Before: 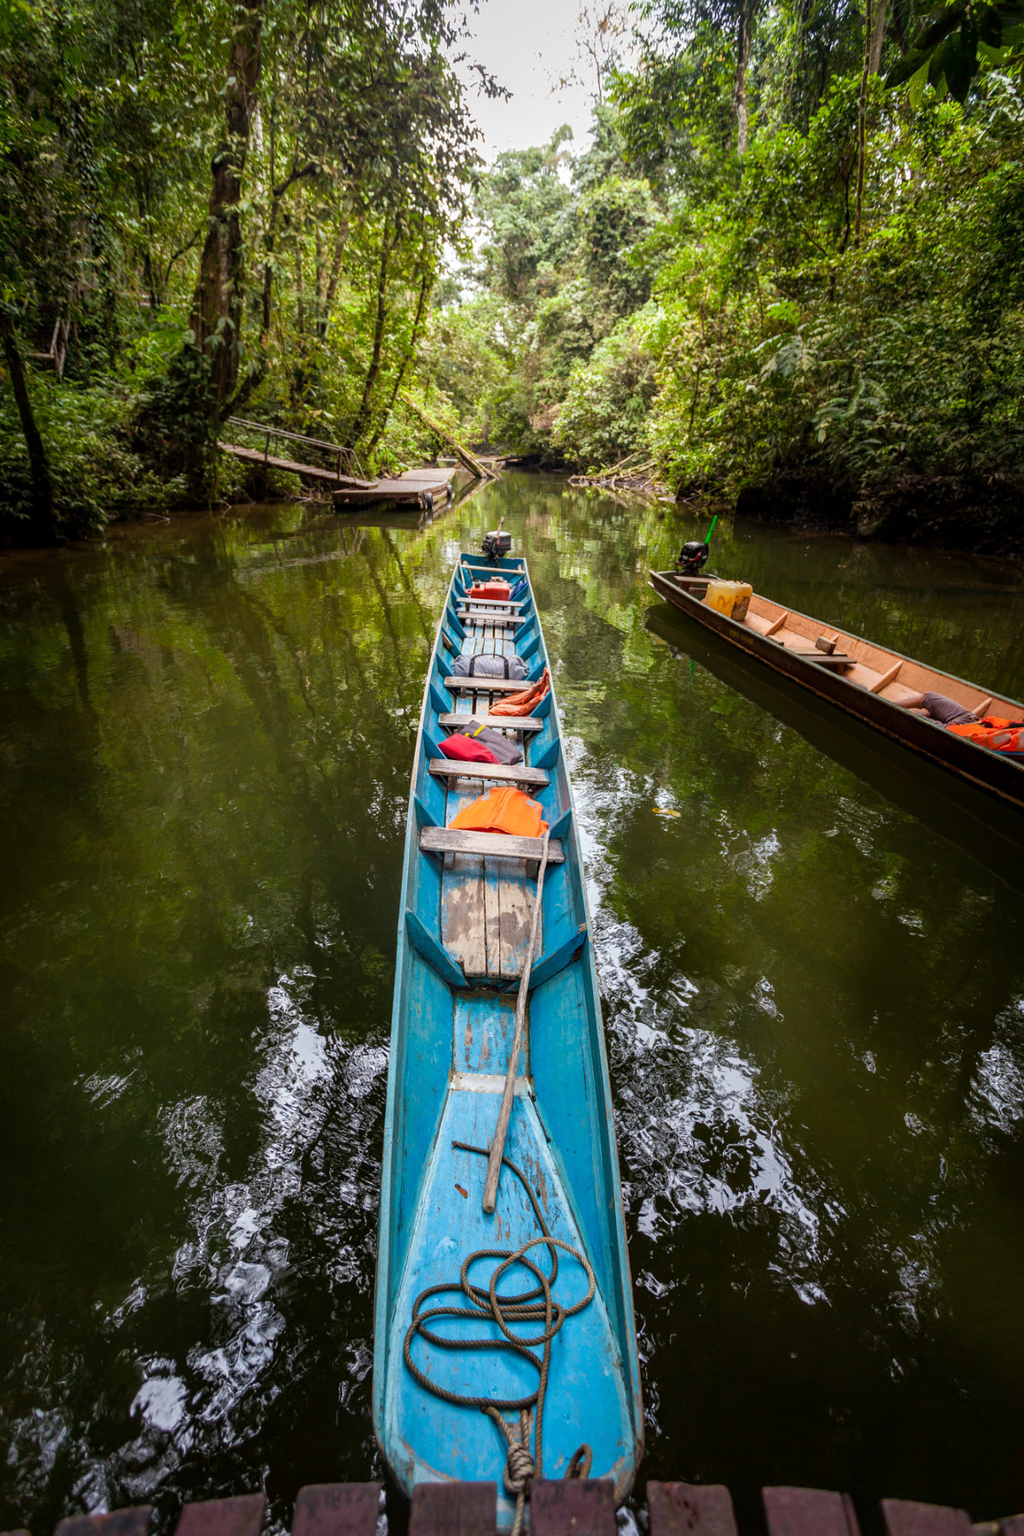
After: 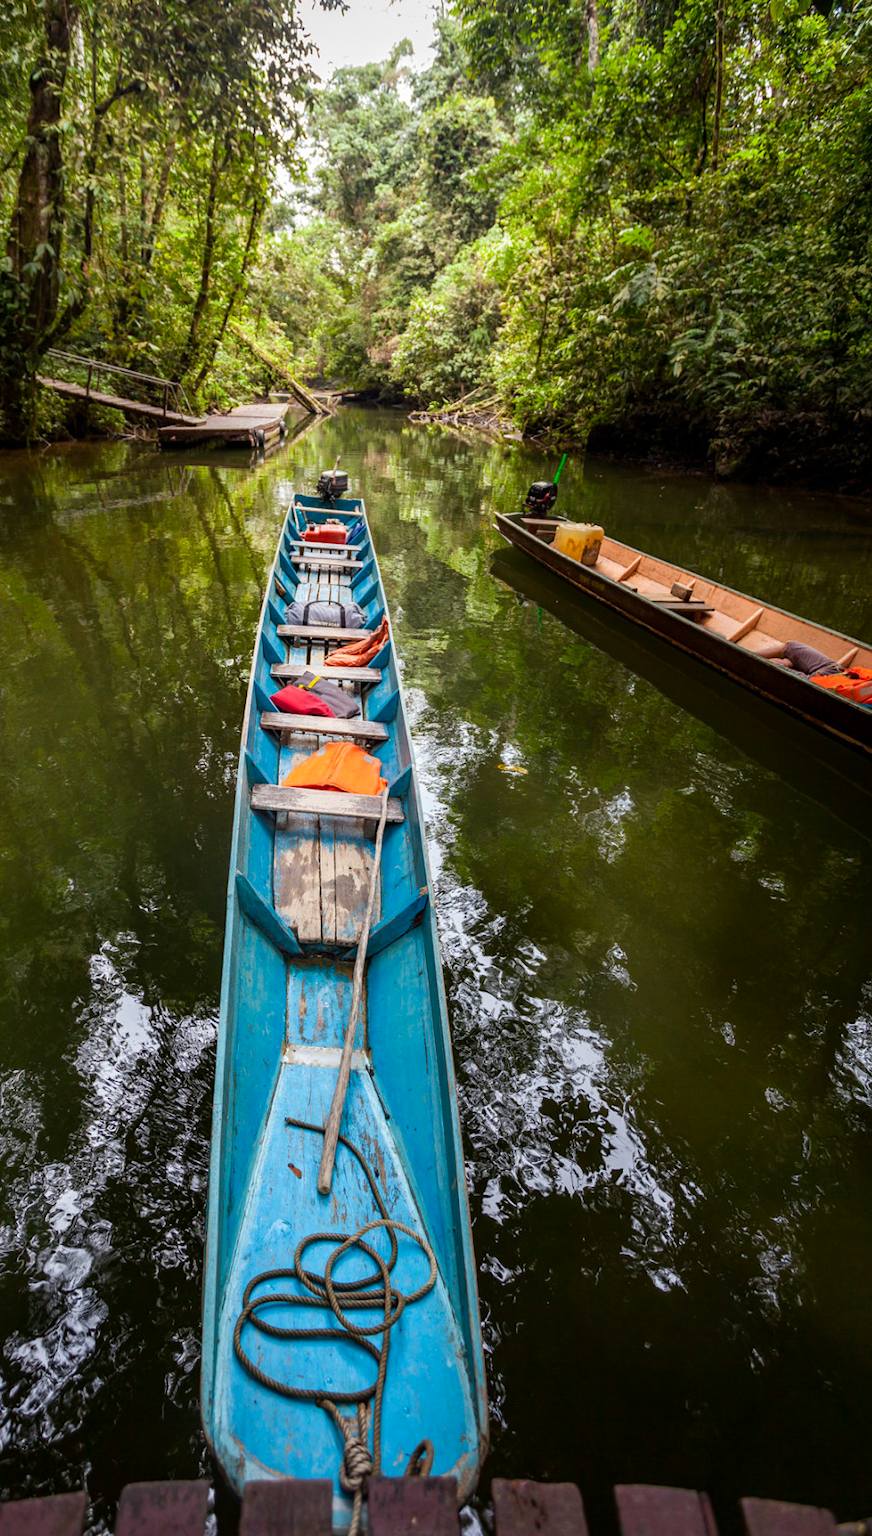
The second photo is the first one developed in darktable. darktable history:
contrast brightness saturation: contrast 0.08, saturation 0.02
crop and rotate: left 17.959%, top 5.771%, right 1.742%
